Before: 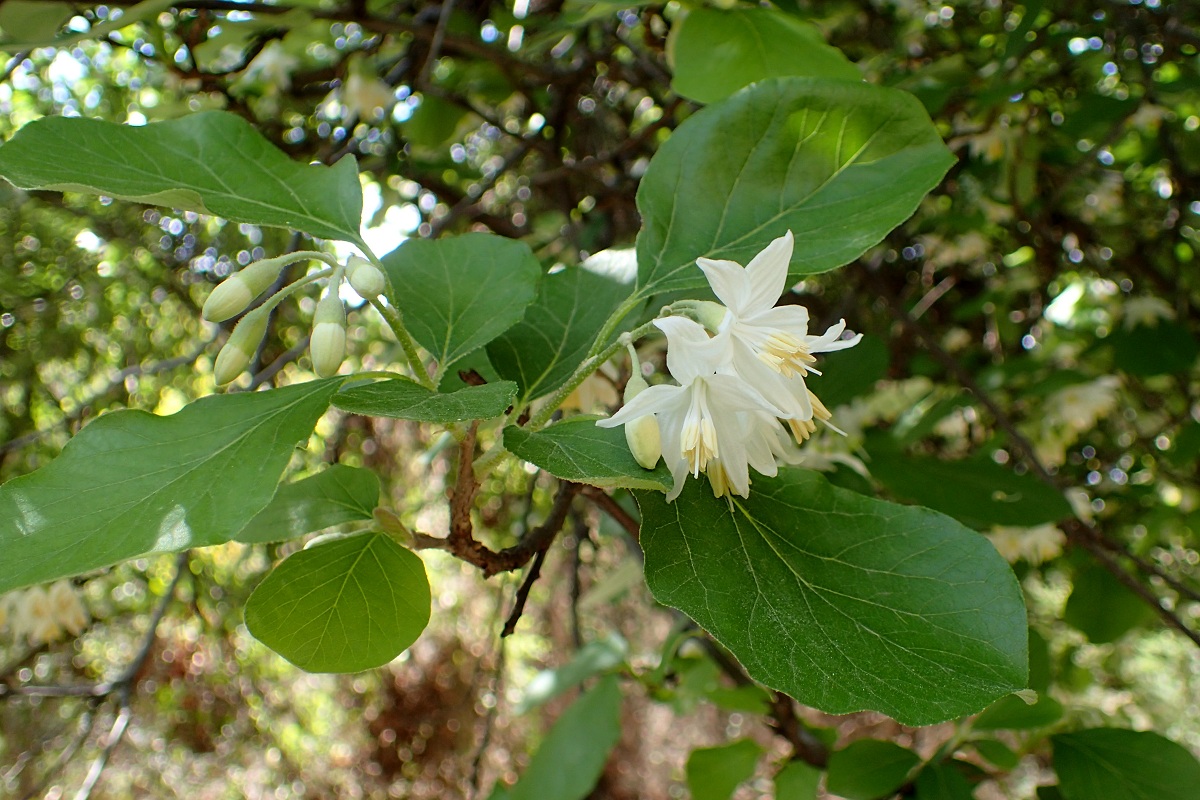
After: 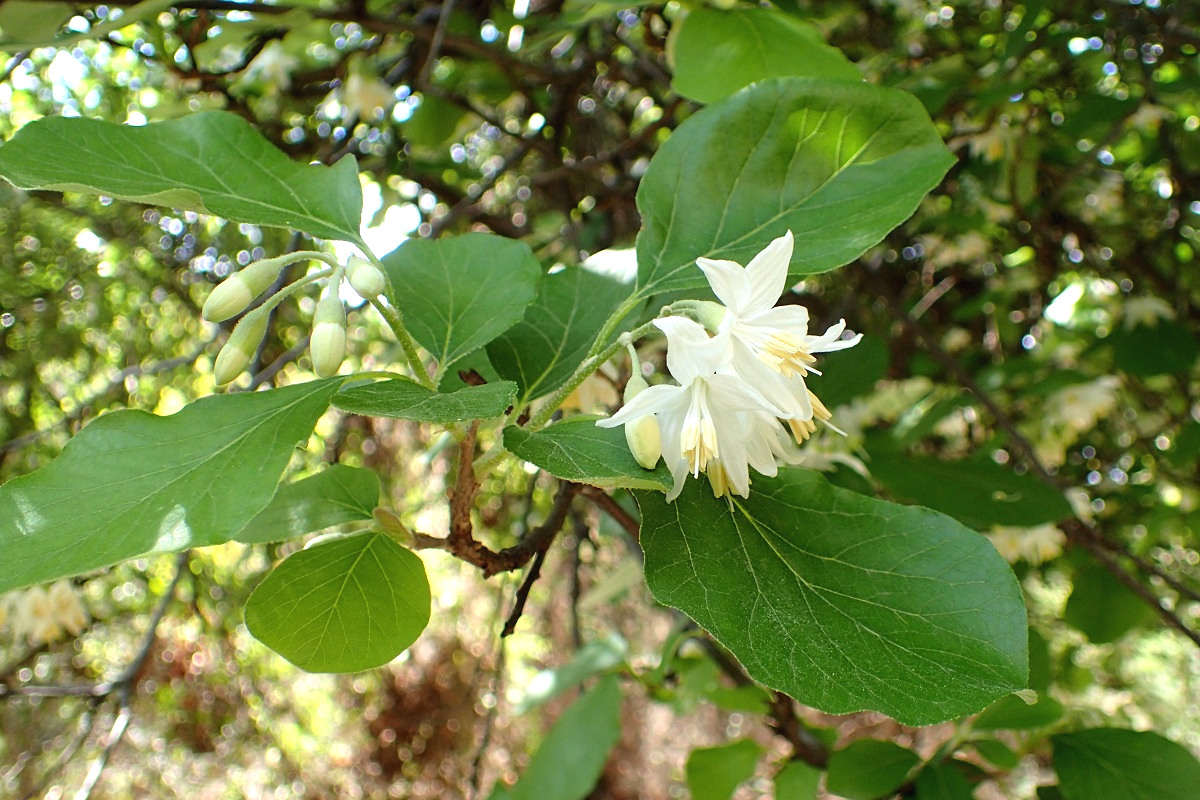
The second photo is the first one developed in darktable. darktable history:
exposure: black level correction -0.002, exposure 0.536 EV, compensate exposure bias true, compensate highlight preservation false
